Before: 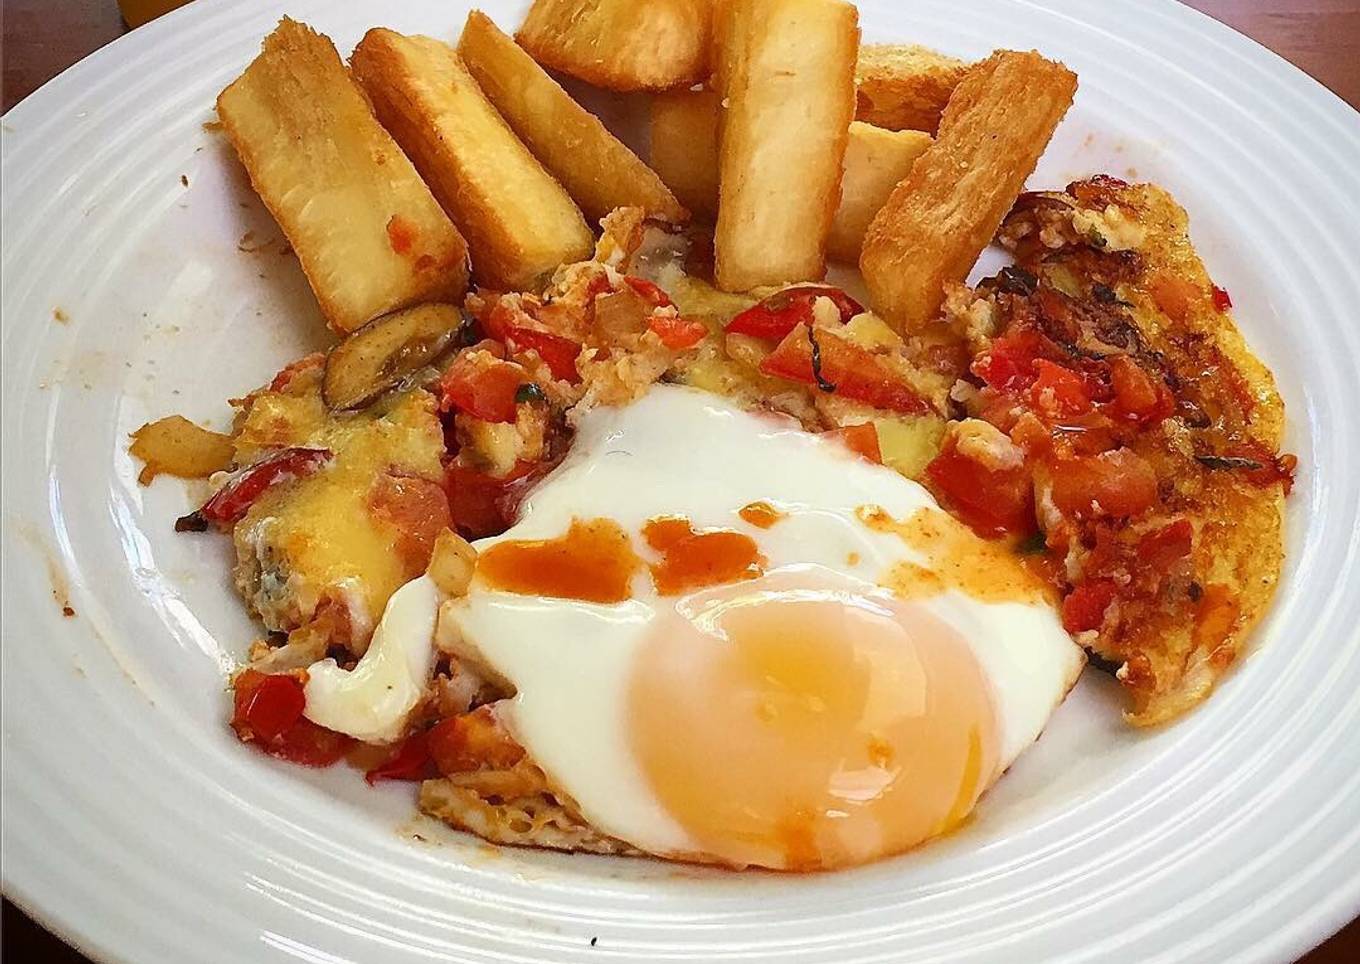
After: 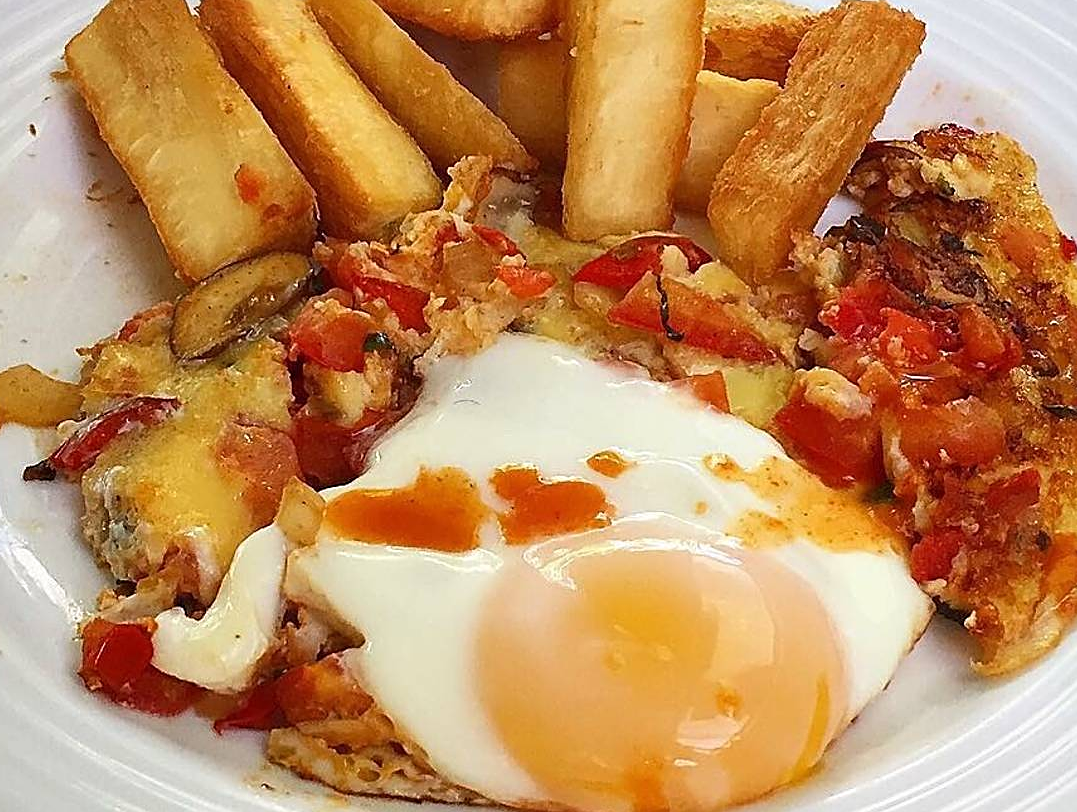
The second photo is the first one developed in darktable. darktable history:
sharpen: on, module defaults
crop: left 11.225%, top 5.381%, right 9.565%, bottom 10.314%
